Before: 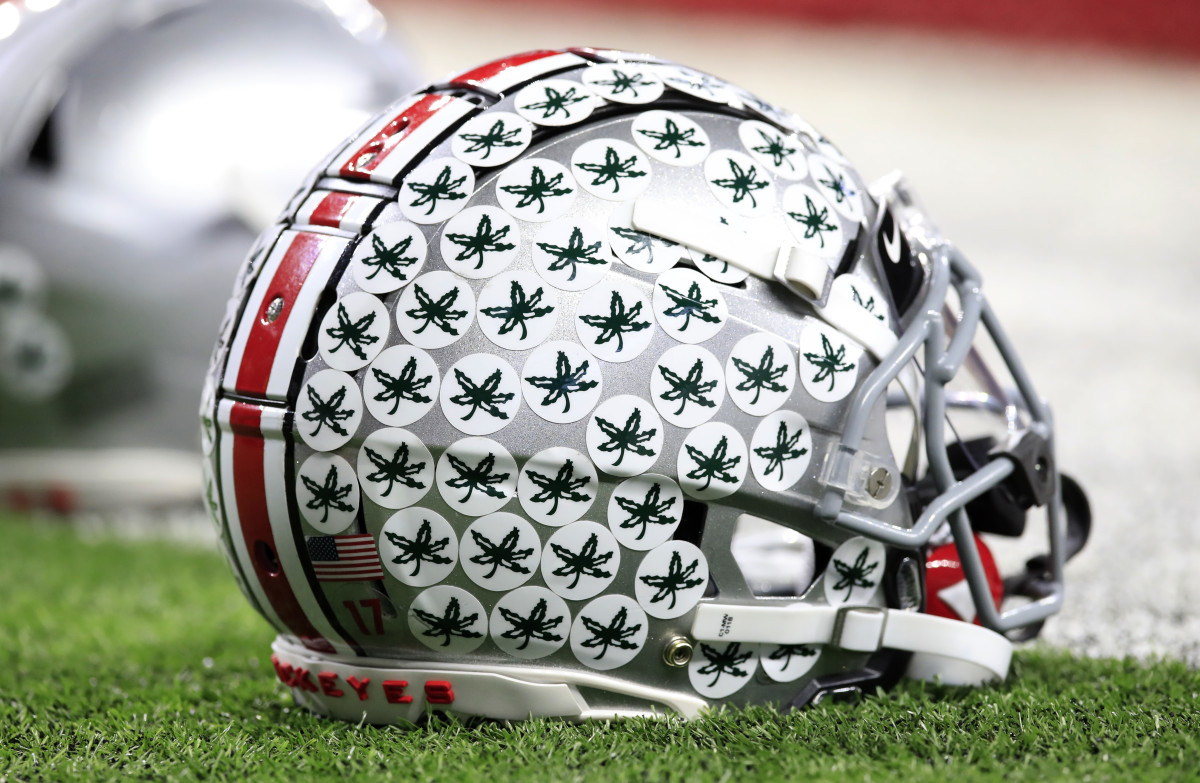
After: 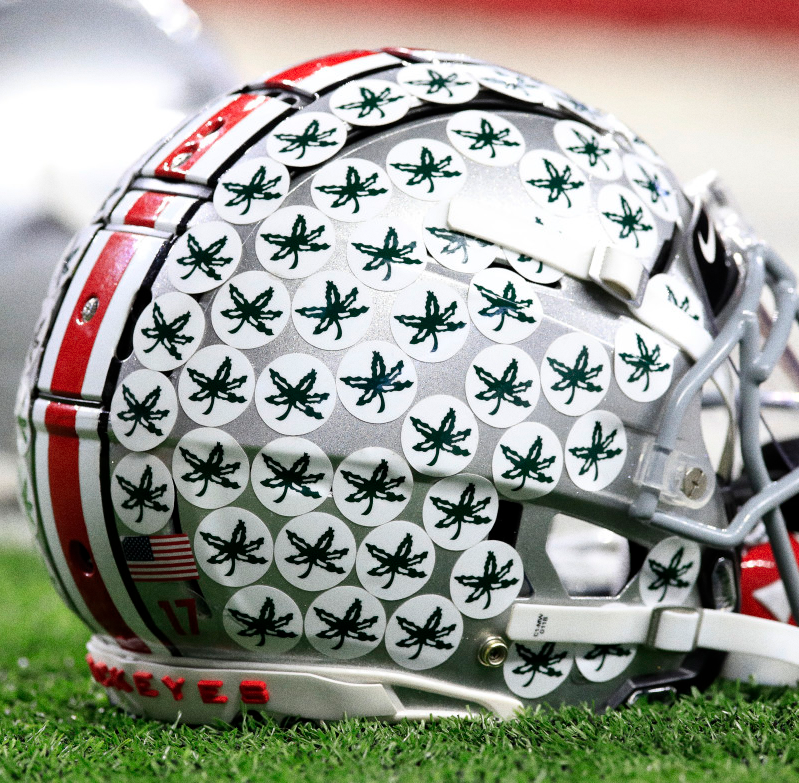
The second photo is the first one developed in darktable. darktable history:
grain: on, module defaults
crop: left 15.419%, right 17.914%
